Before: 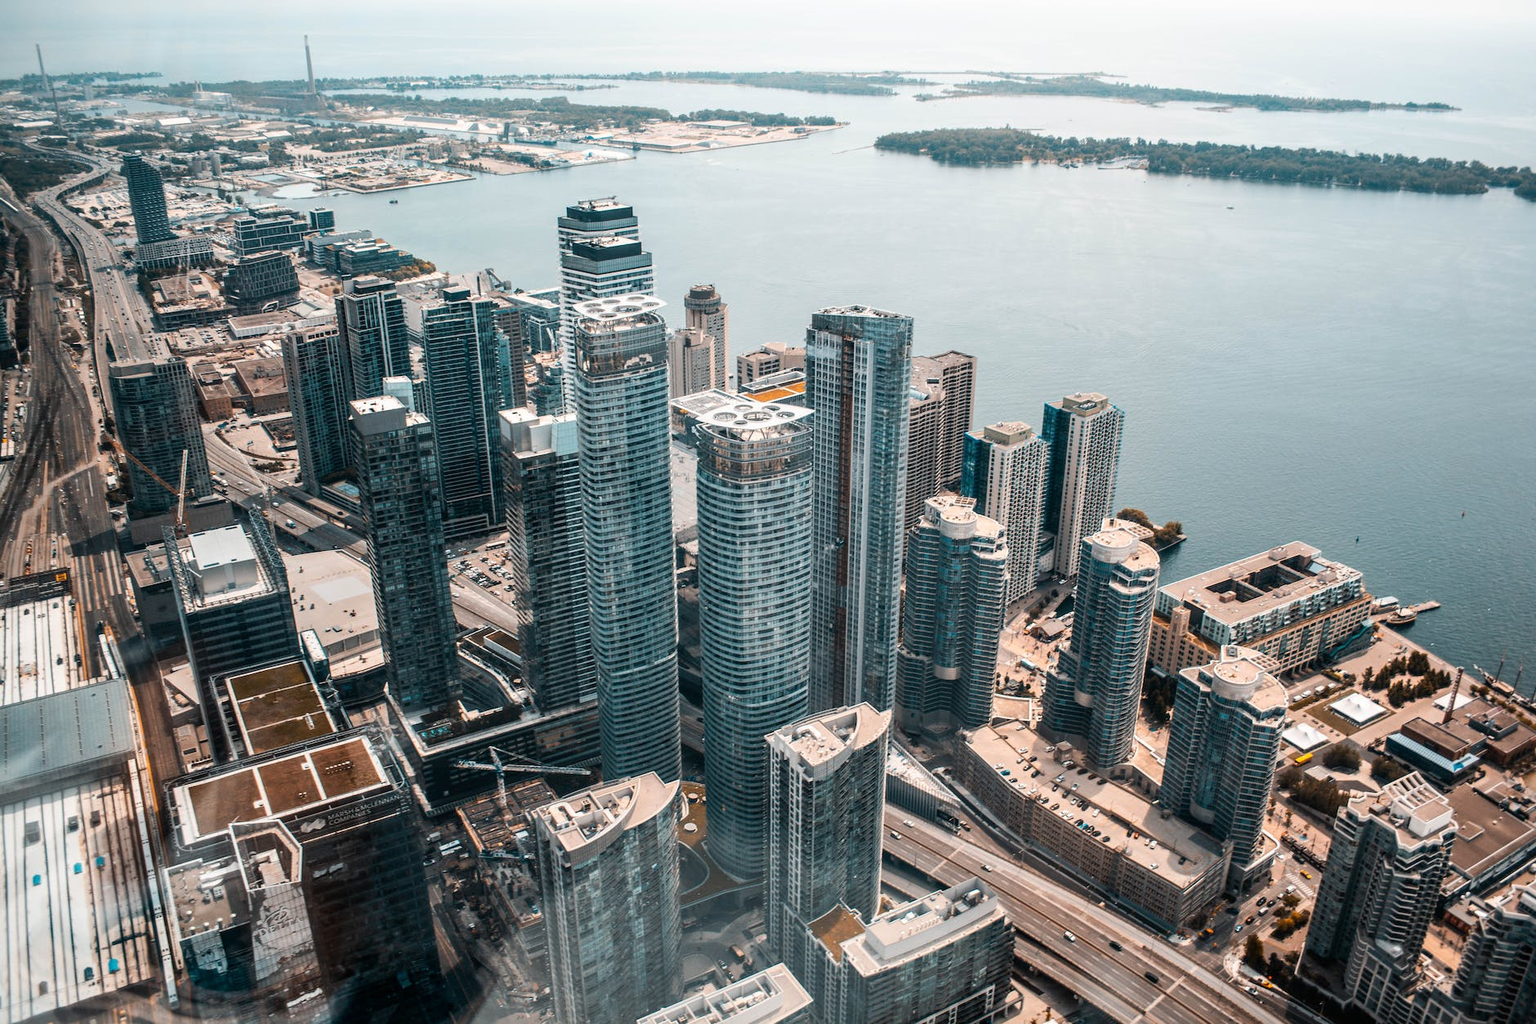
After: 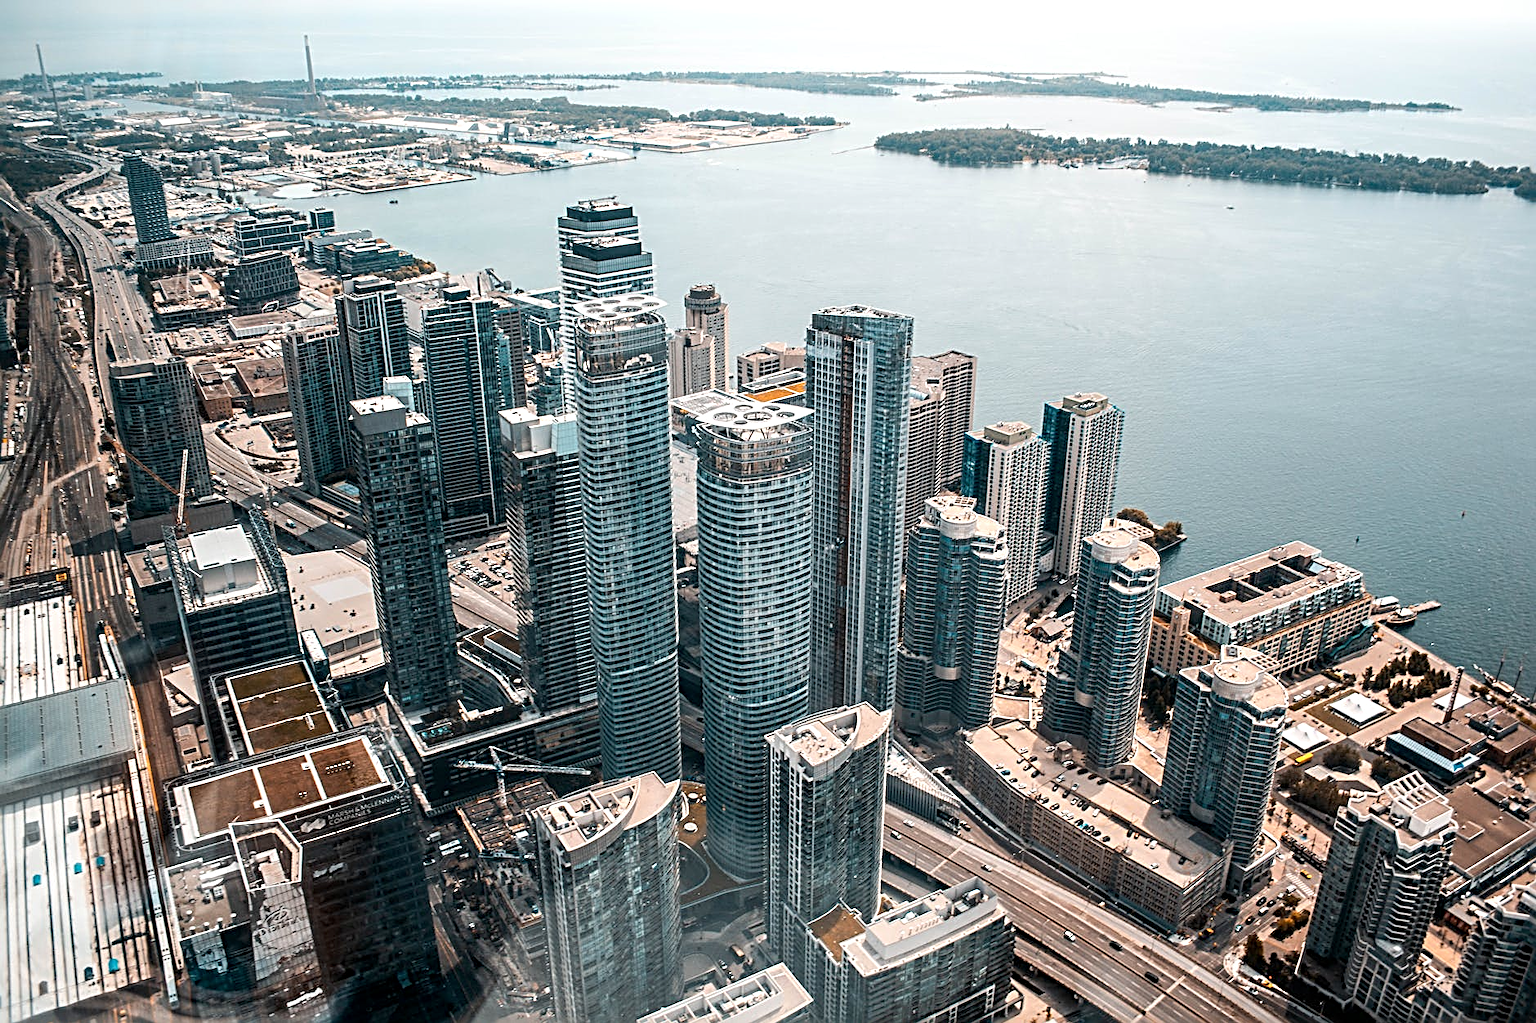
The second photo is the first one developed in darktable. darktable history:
exposure: black level correction 0.001, exposure 0.136 EV, compensate exposure bias true, compensate highlight preservation false
sharpen: radius 3.061, amount 0.768
